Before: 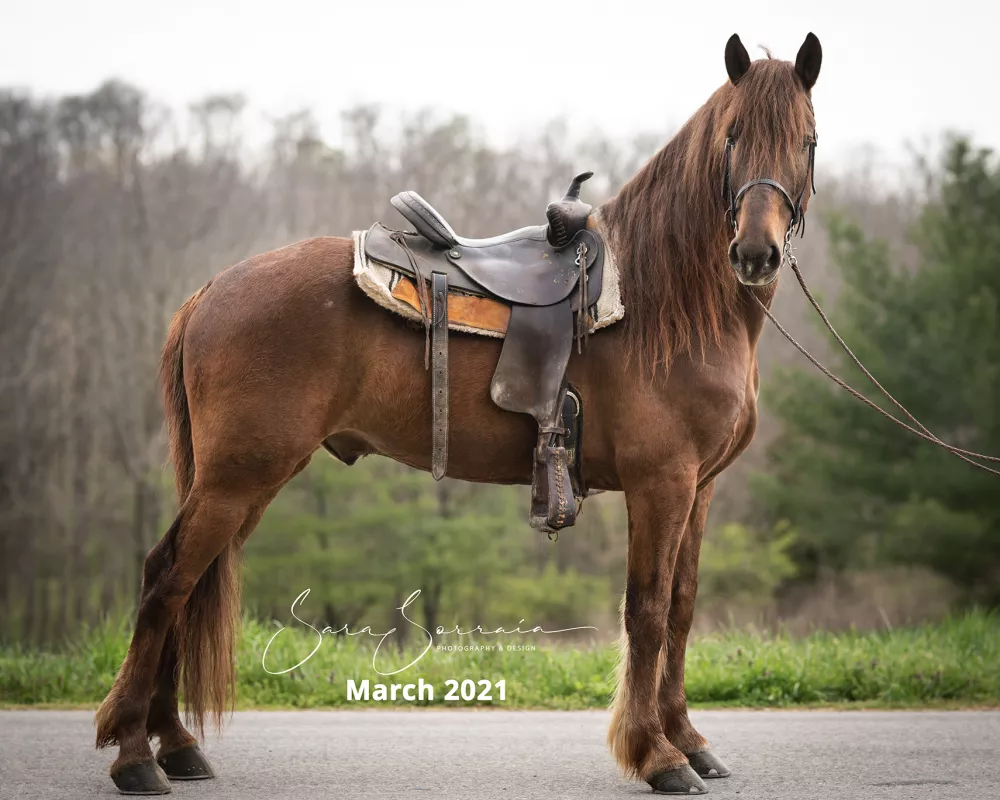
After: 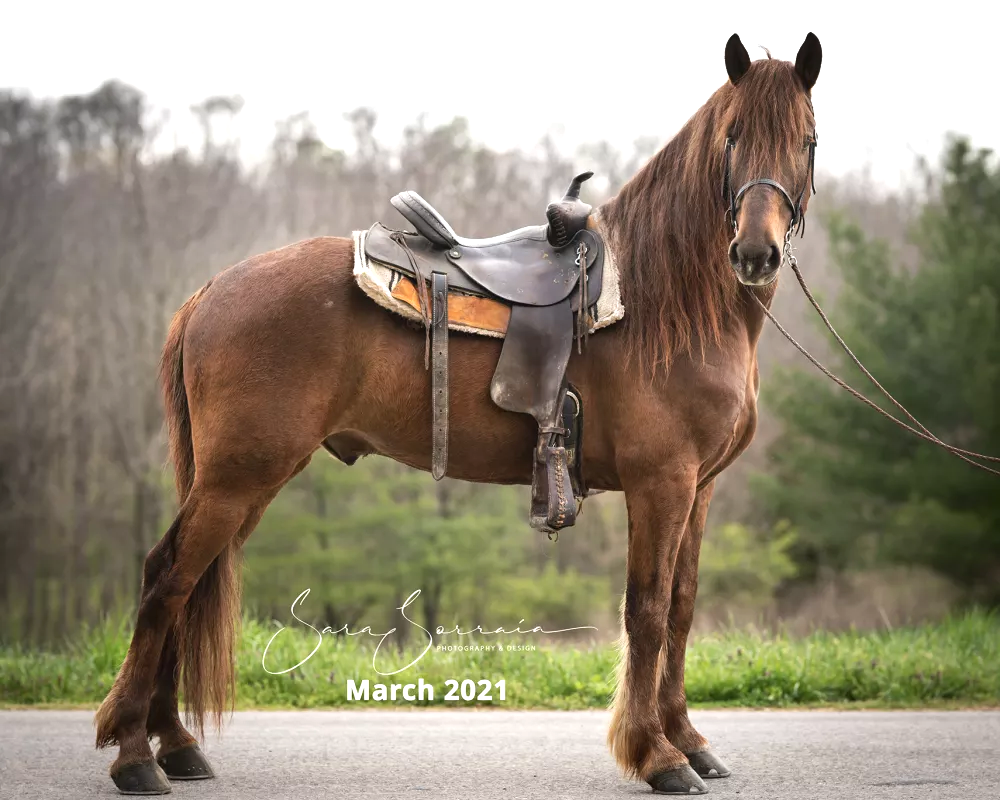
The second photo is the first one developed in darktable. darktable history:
shadows and highlights: shadows -86.46, highlights -36.79, soften with gaussian
exposure: black level correction 0, exposure 0.397 EV, compensate highlight preservation false
